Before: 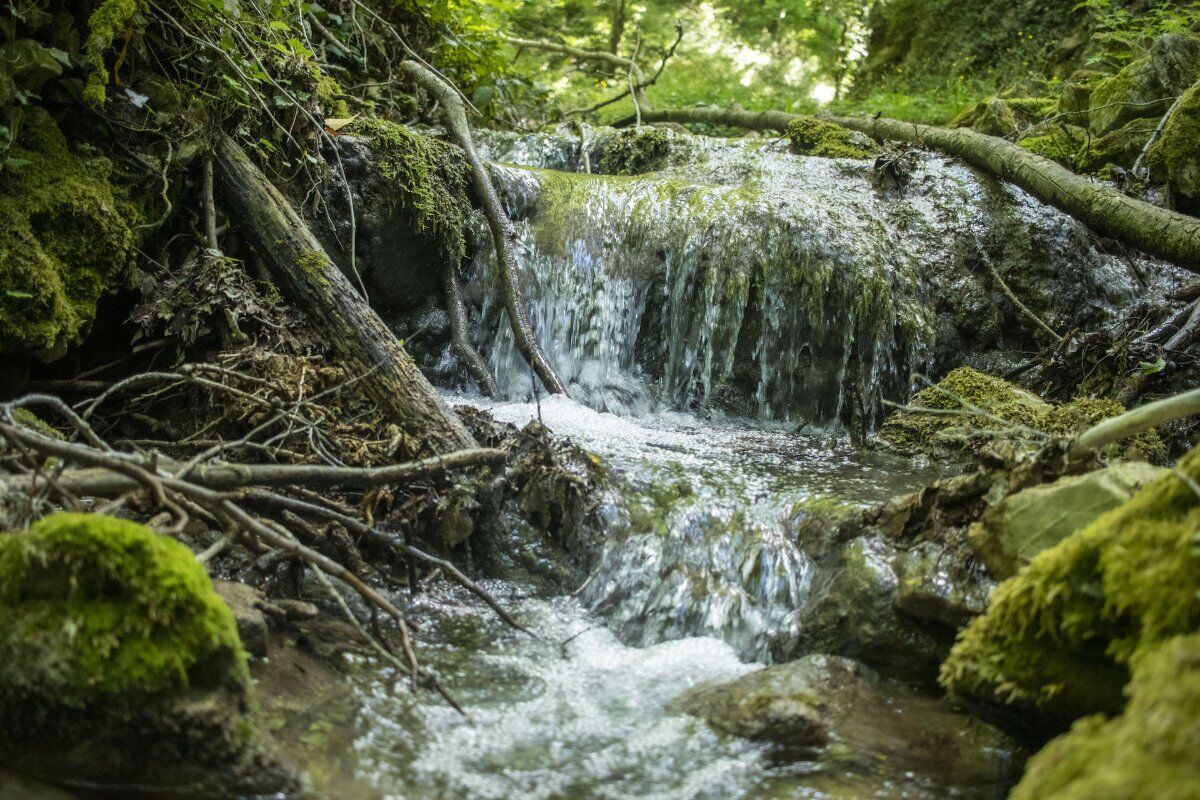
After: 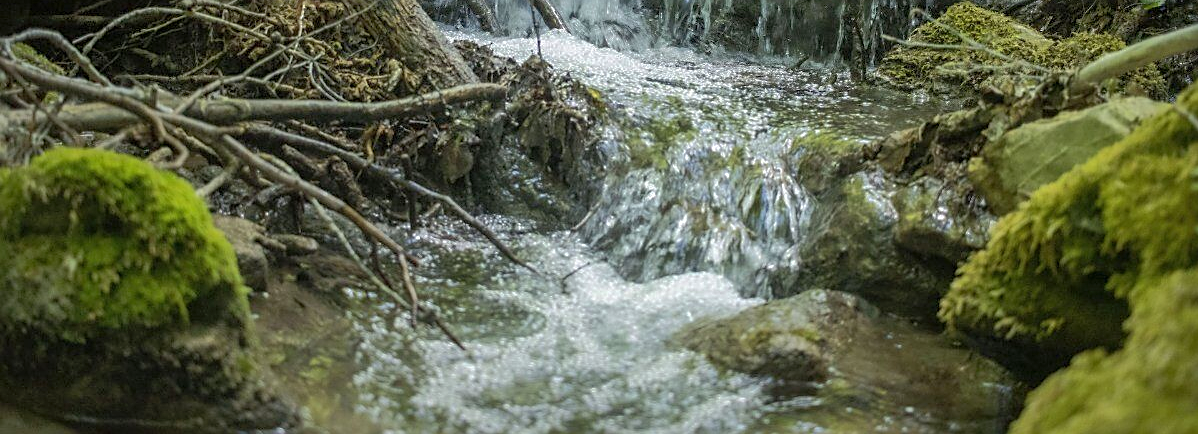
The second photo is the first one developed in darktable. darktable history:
crop and rotate: top 45.68%, right 0.117%
sharpen: on, module defaults
shadows and highlights: highlights -59.84
